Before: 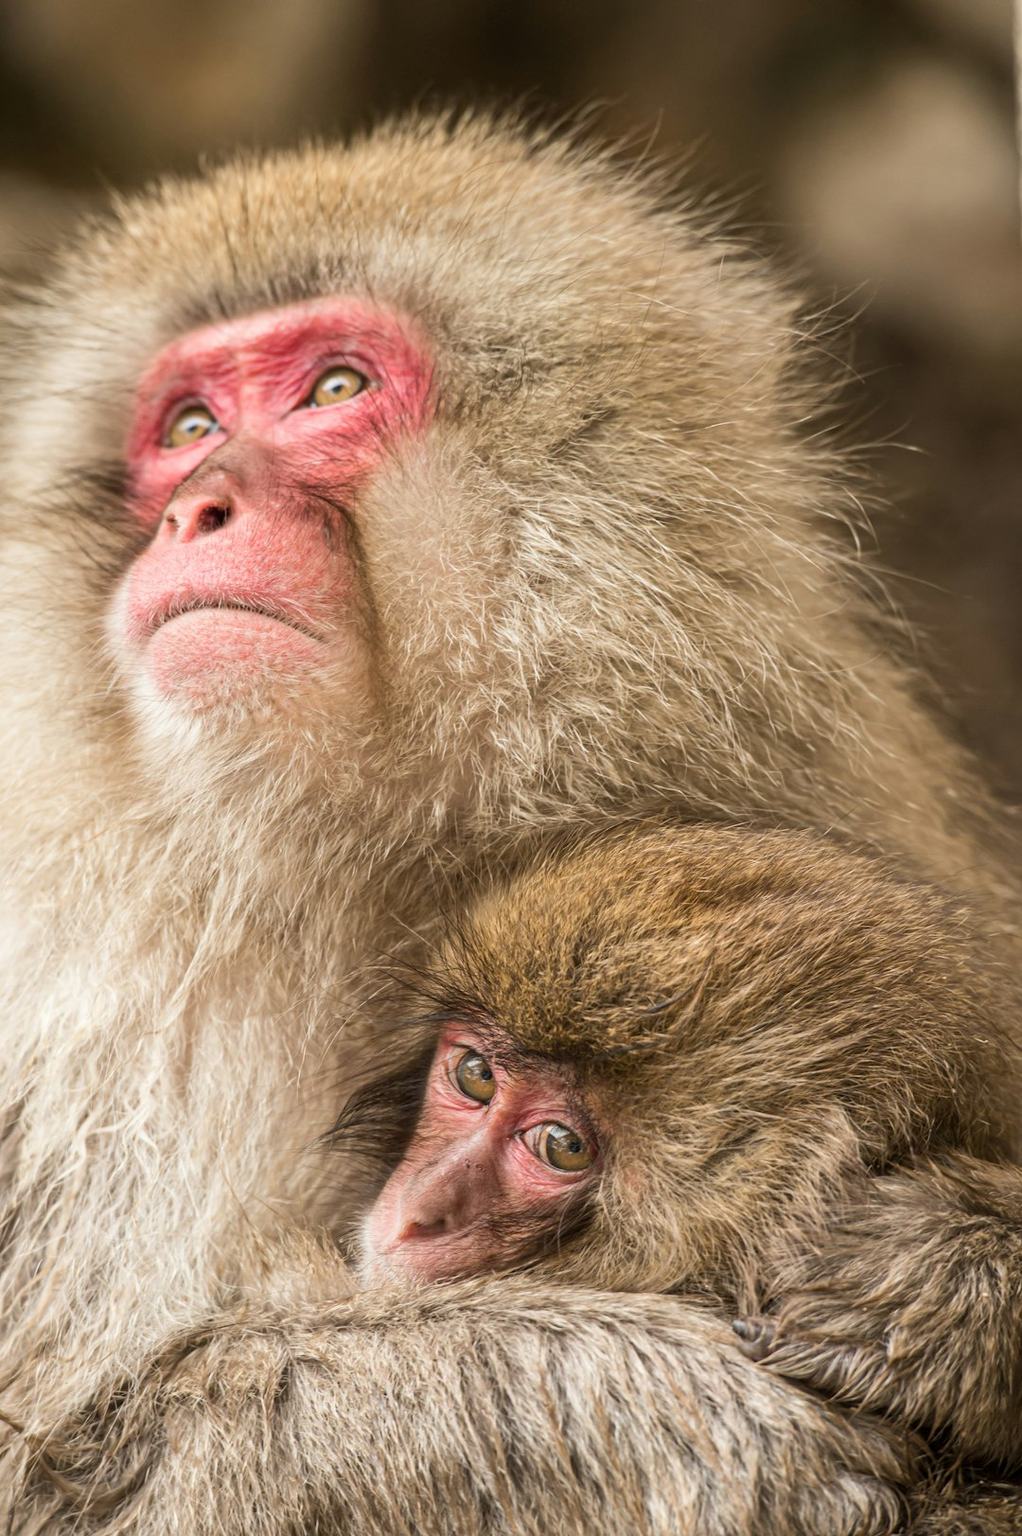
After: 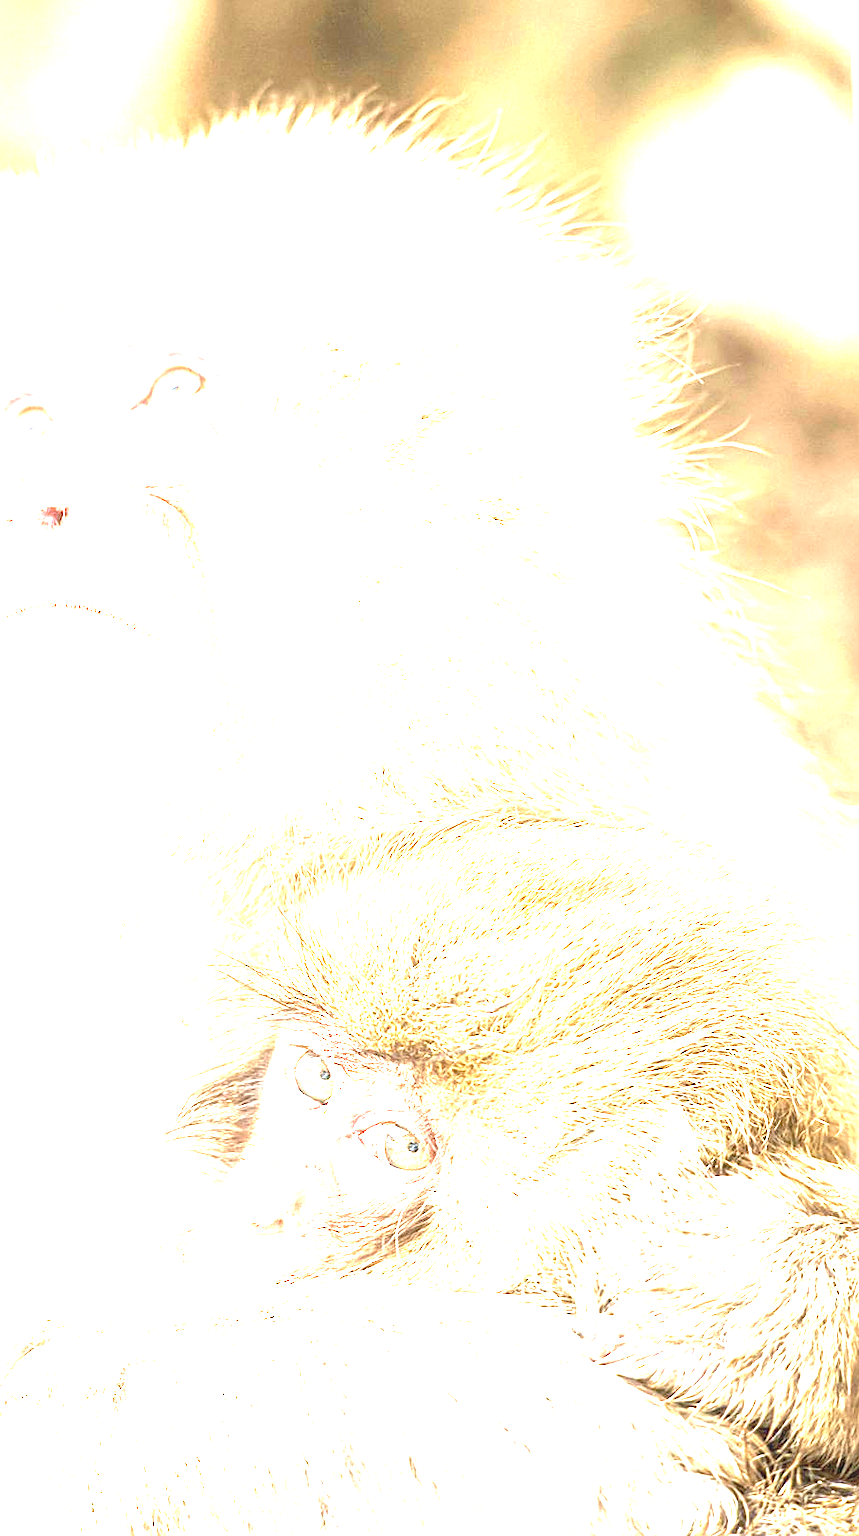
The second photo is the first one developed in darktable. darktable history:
contrast brightness saturation: saturation -0.038
sharpen: on, module defaults
crop: left 15.907%
local contrast: on, module defaults
exposure: black level correction 0, exposure 4.029 EV, compensate highlight preservation false
